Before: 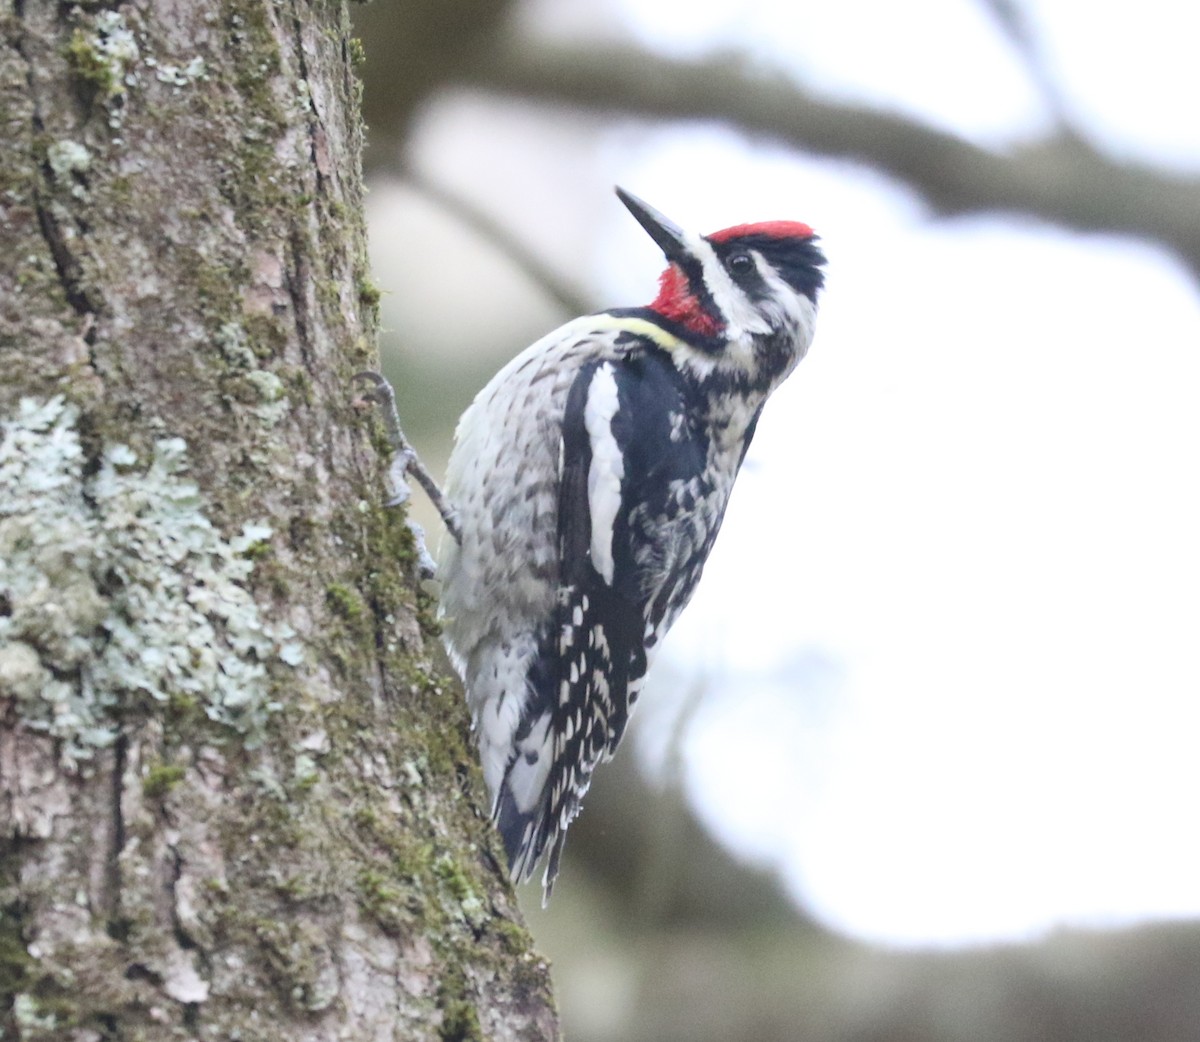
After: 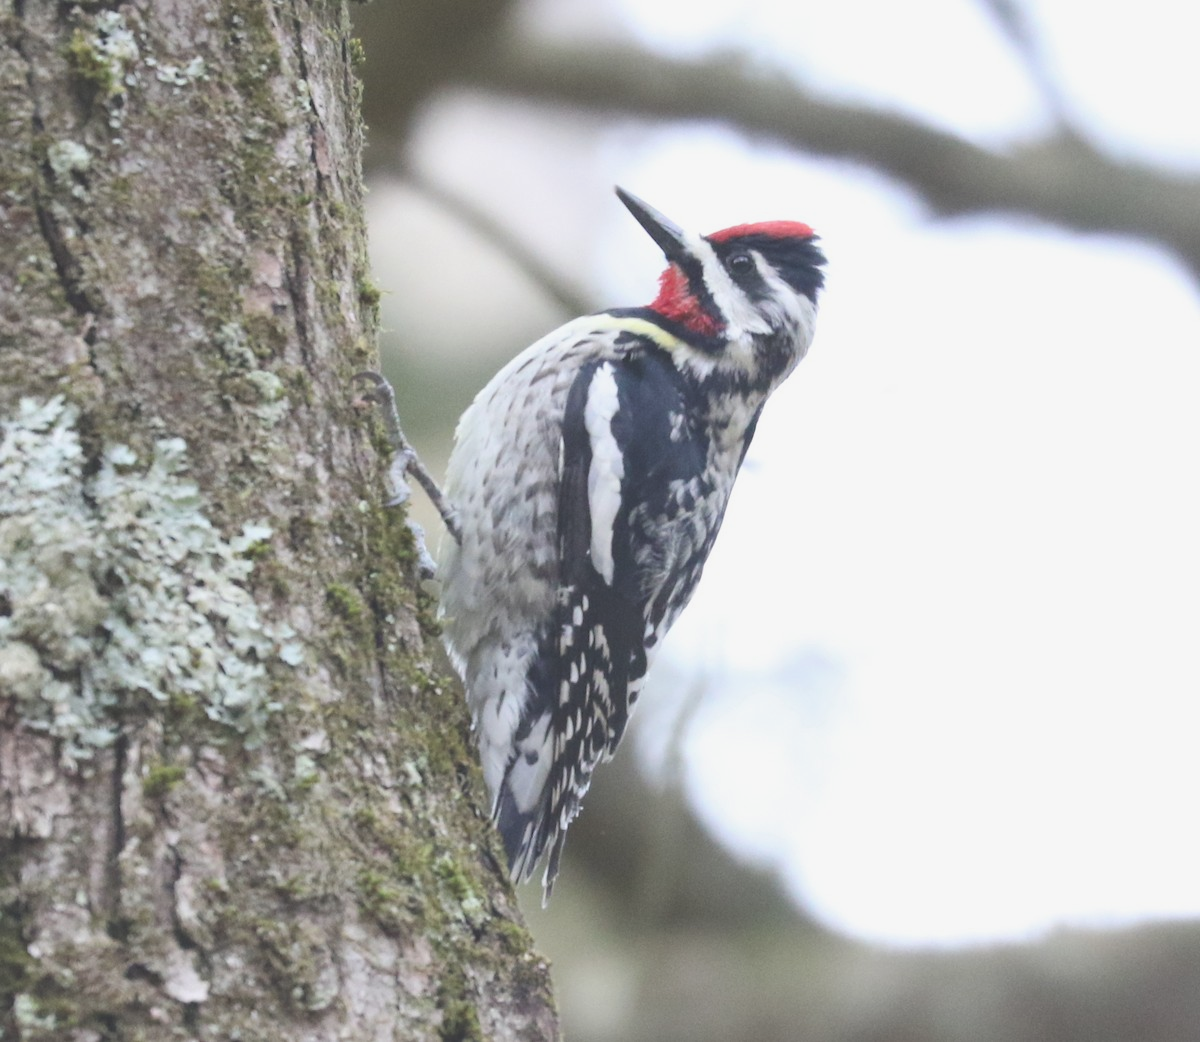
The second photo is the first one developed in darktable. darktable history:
exposure: black level correction -0.026, exposure -0.12 EV, compensate highlight preservation false
haze removal: strength 0.397, distance 0.222, adaptive false
